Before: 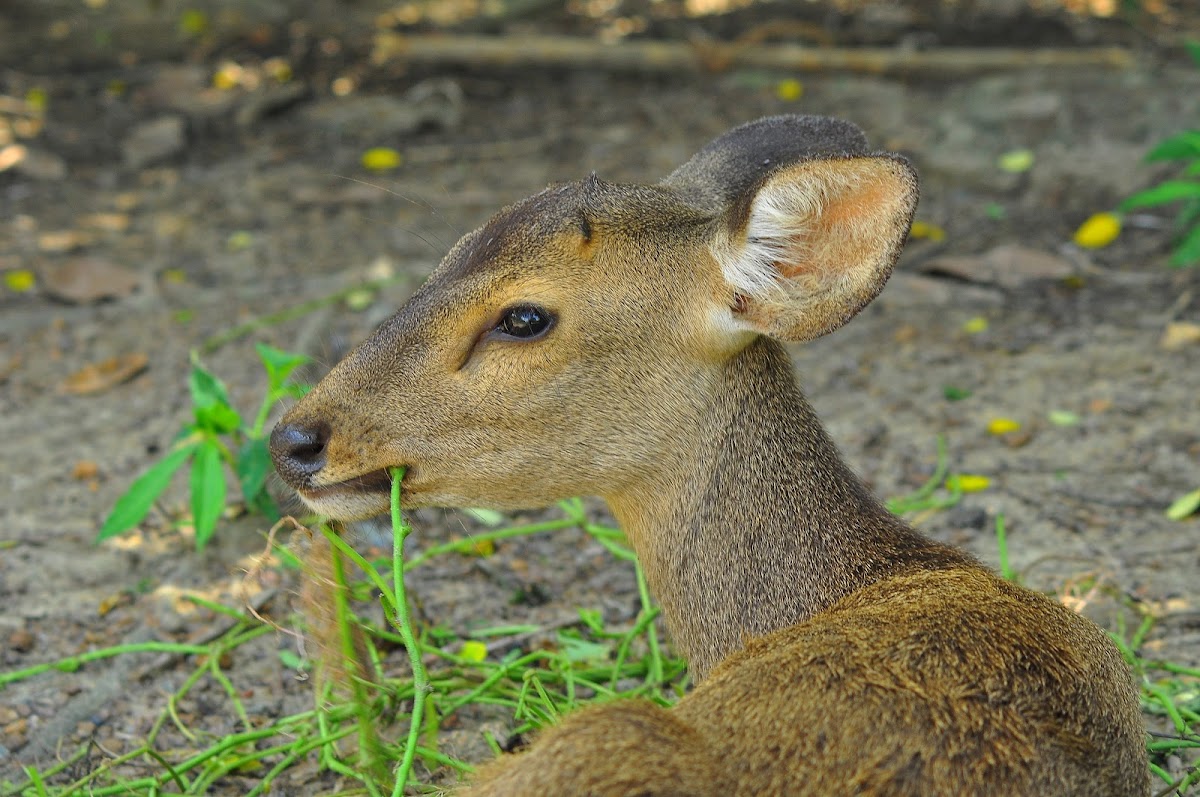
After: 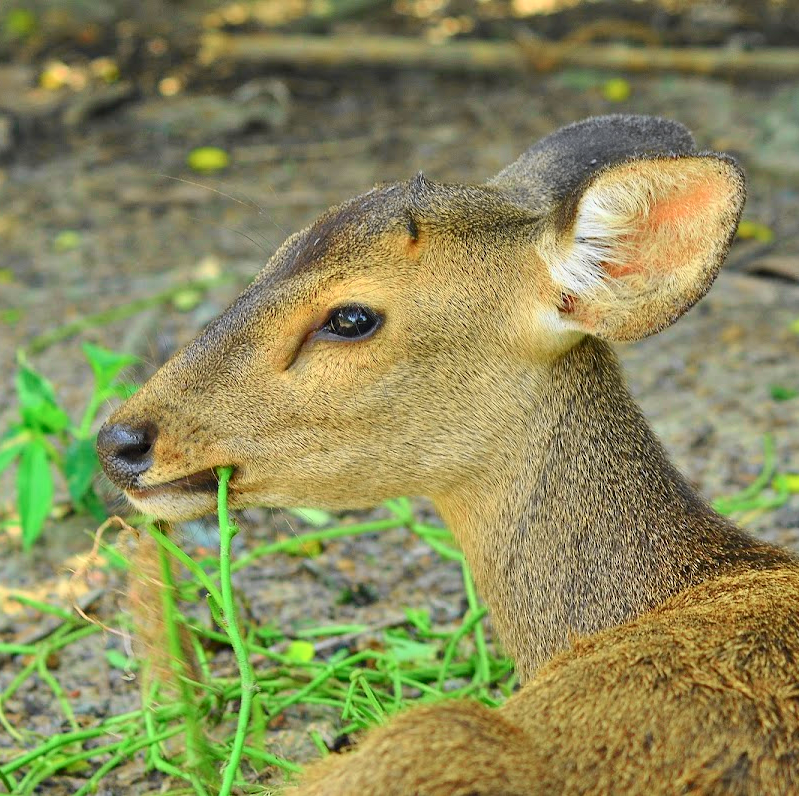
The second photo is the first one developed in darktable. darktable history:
crop and rotate: left 14.436%, right 18.898%
tone curve: curves: ch0 [(0, 0) (0.051, 0.047) (0.102, 0.099) (0.258, 0.29) (0.442, 0.527) (0.695, 0.804) (0.88, 0.952) (1, 1)]; ch1 [(0, 0) (0.339, 0.298) (0.402, 0.363) (0.444, 0.415) (0.485, 0.469) (0.494, 0.493) (0.504, 0.501) (0.525, 0.534) (0.555, 0.593) (0.594, 0.648) (1, 1)]; ch2 [(0, 0) (0.48, 0.48) (0.504, 0.5) (0.535, 0.557) (0.581, 0.623) (0.649, 0.683) (0.824, 0.815) (1, 1)], color space Lab, independent channels, preserve colors none
